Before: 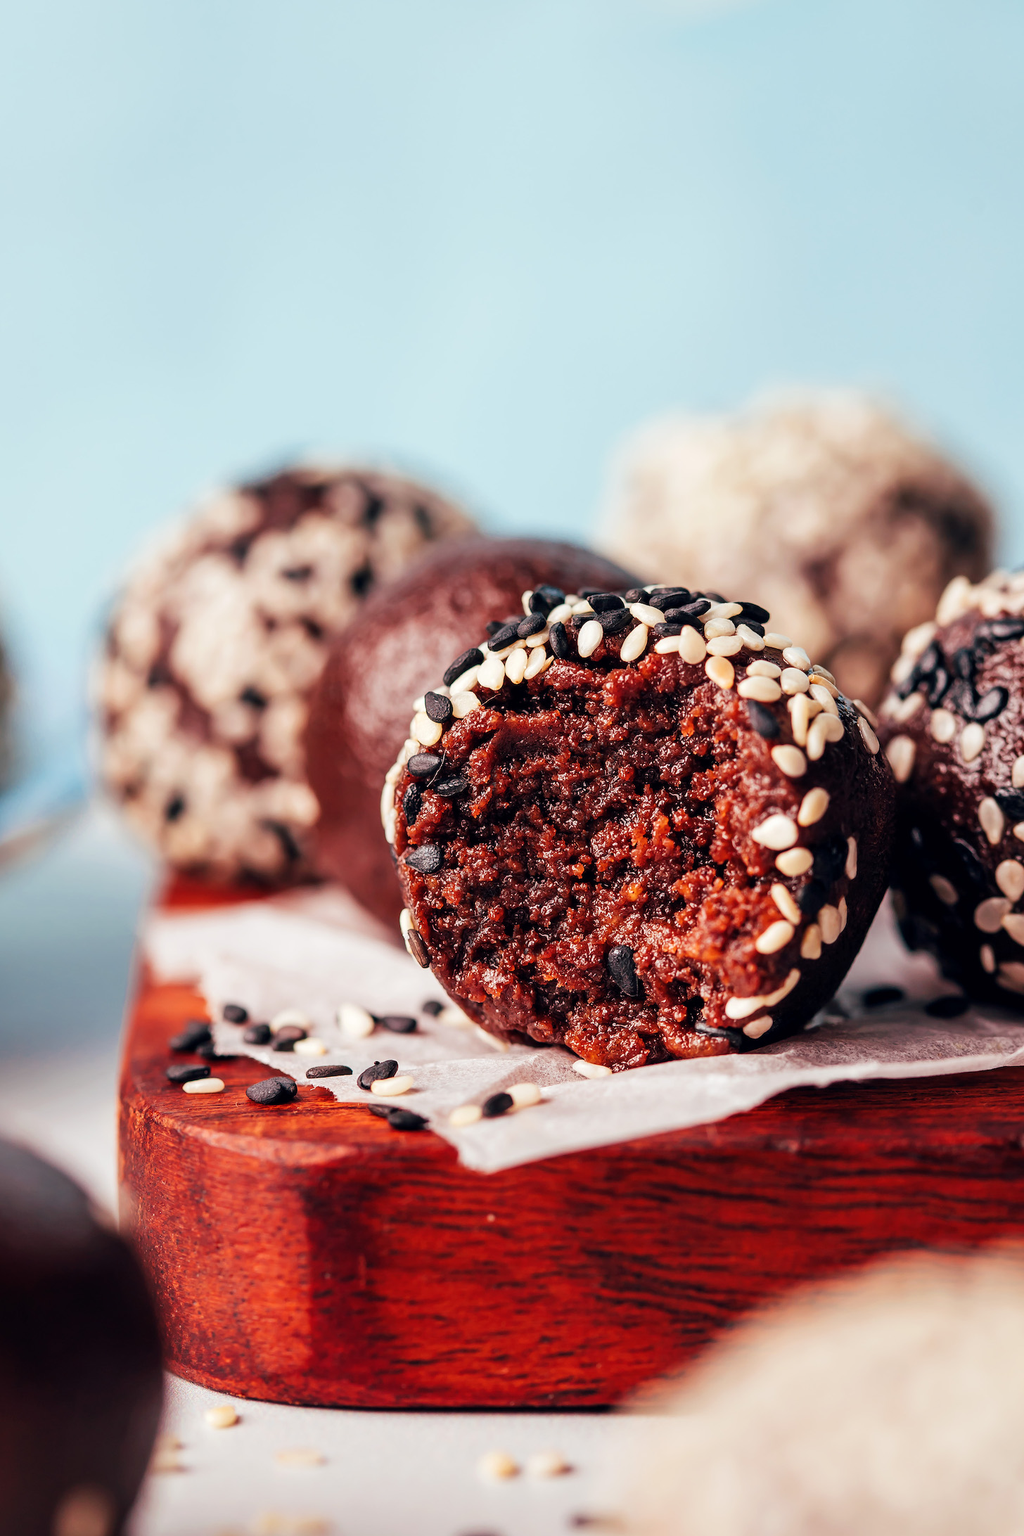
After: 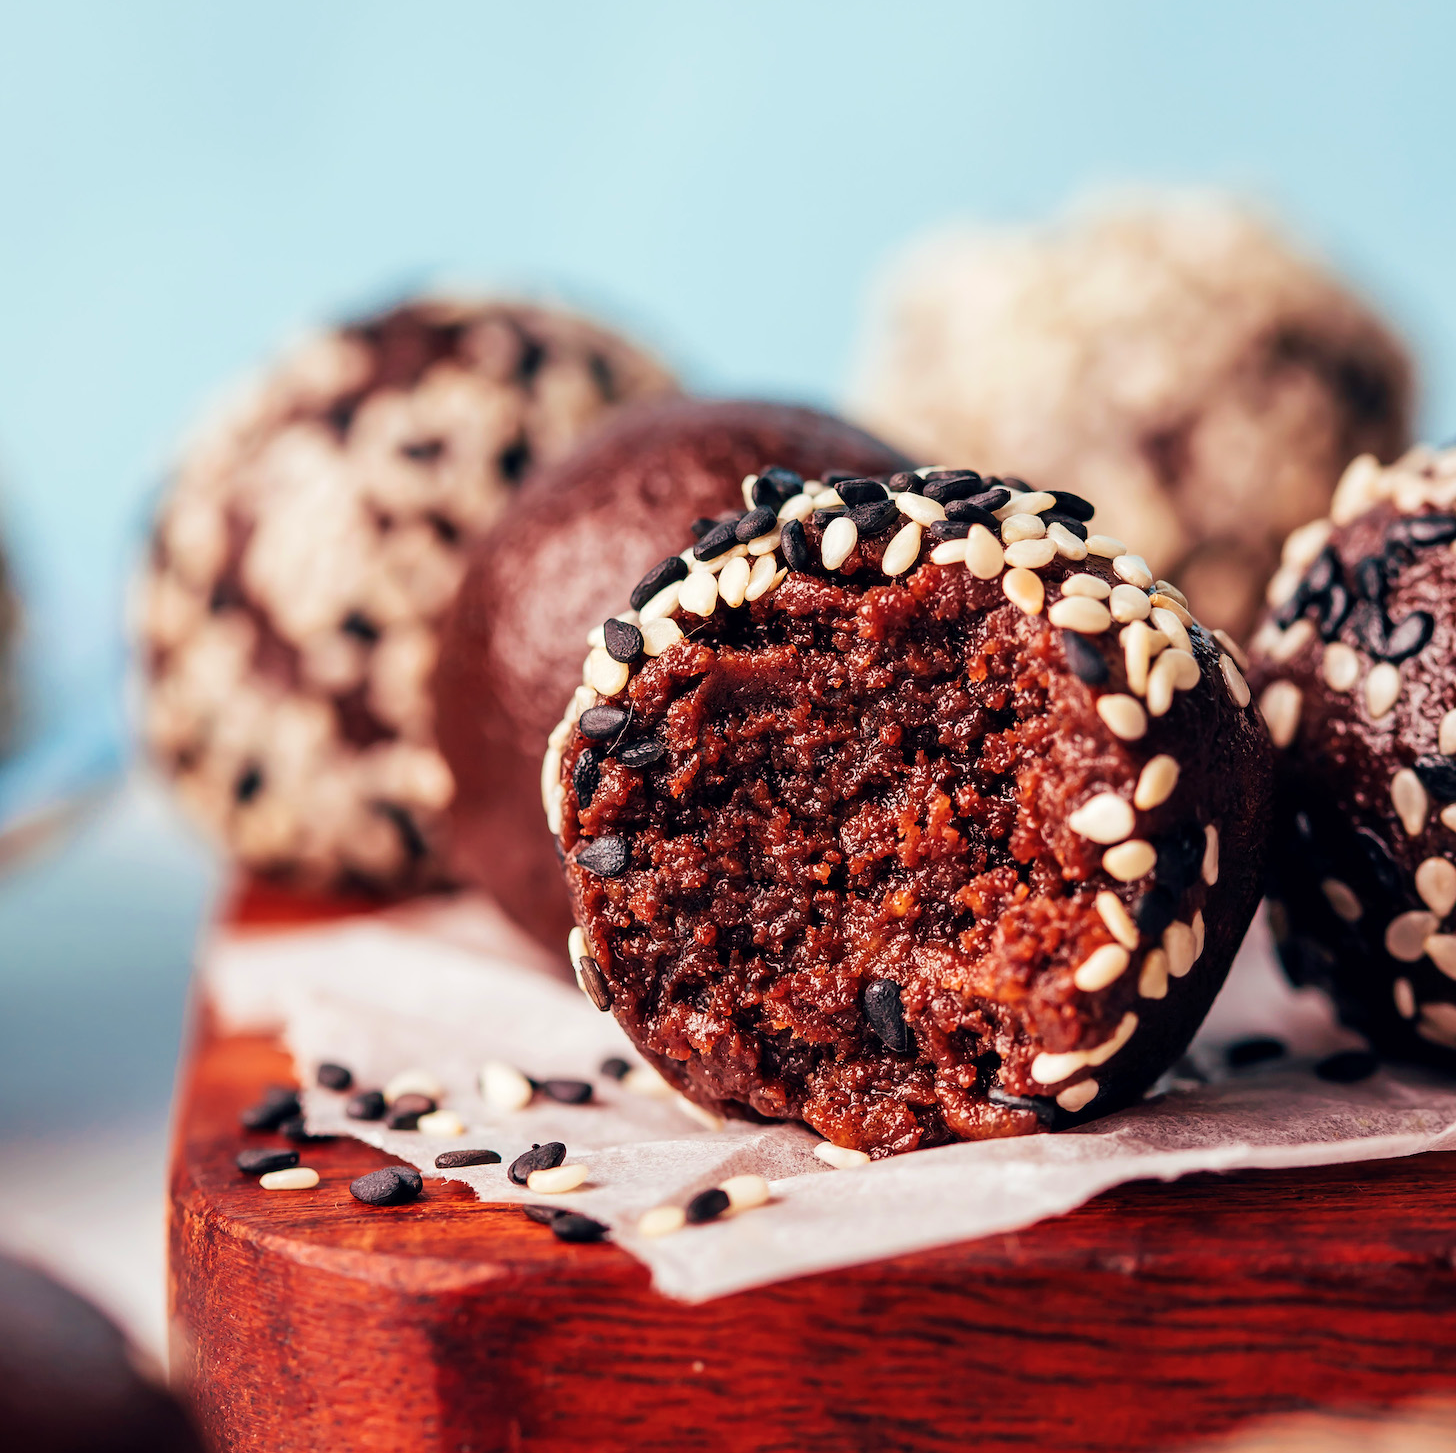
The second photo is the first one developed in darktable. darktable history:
velvia: on, module defaults
crop: top 16.727%, bottom 16.727%
color balance rgb: perceptual saturation grading › global saturation -1%
